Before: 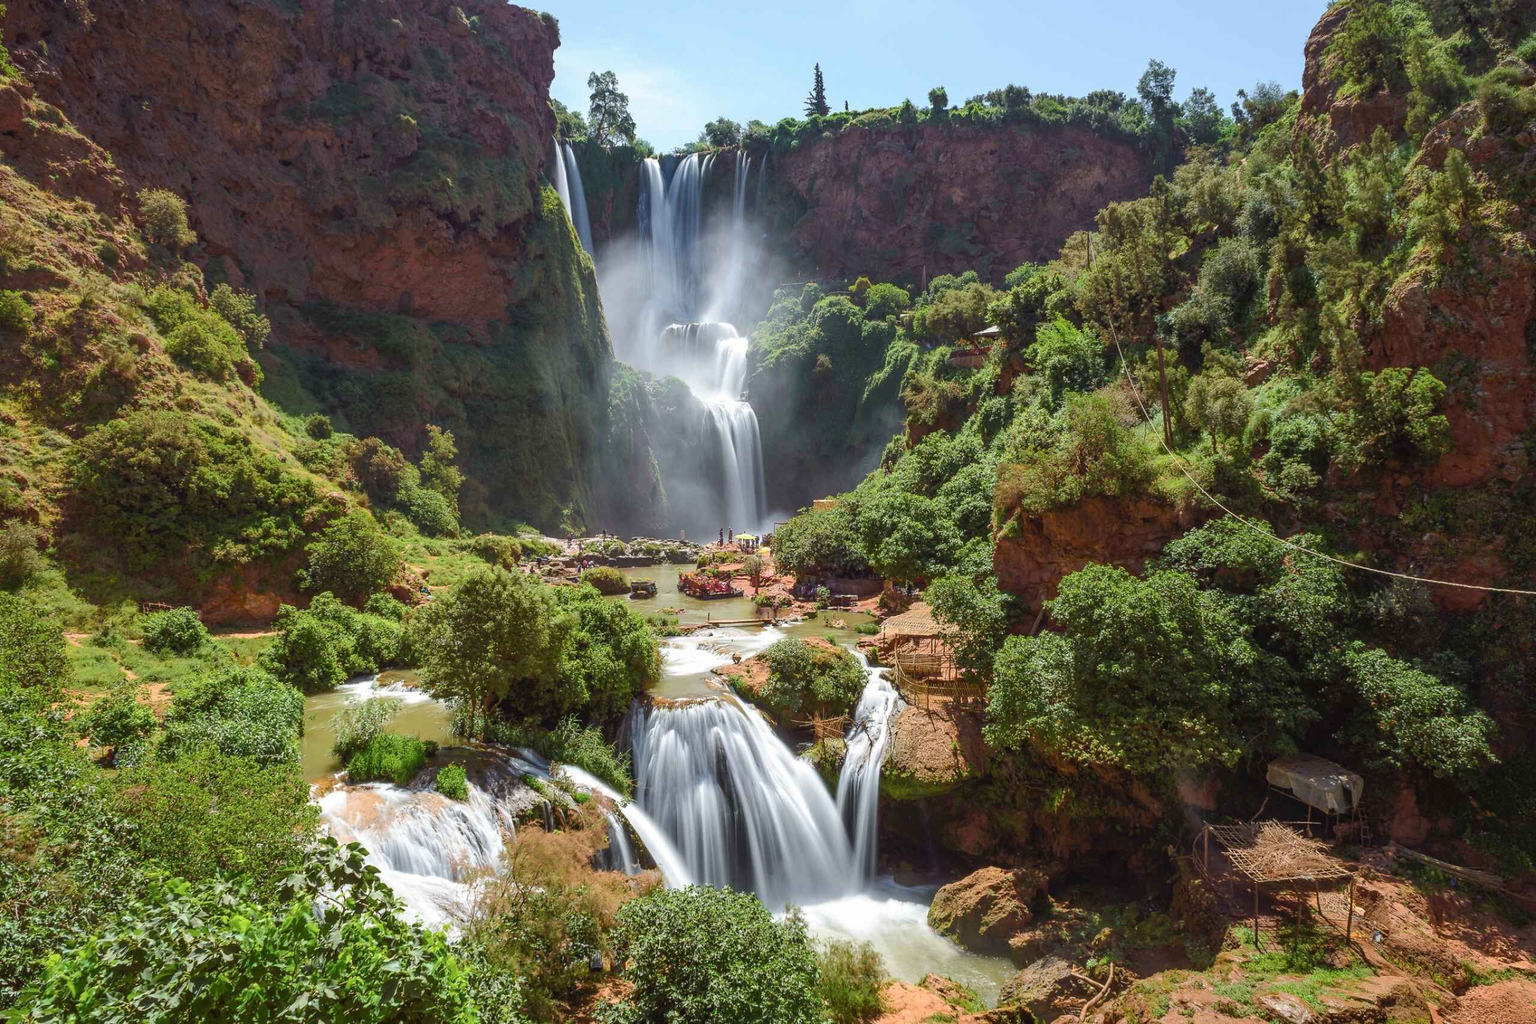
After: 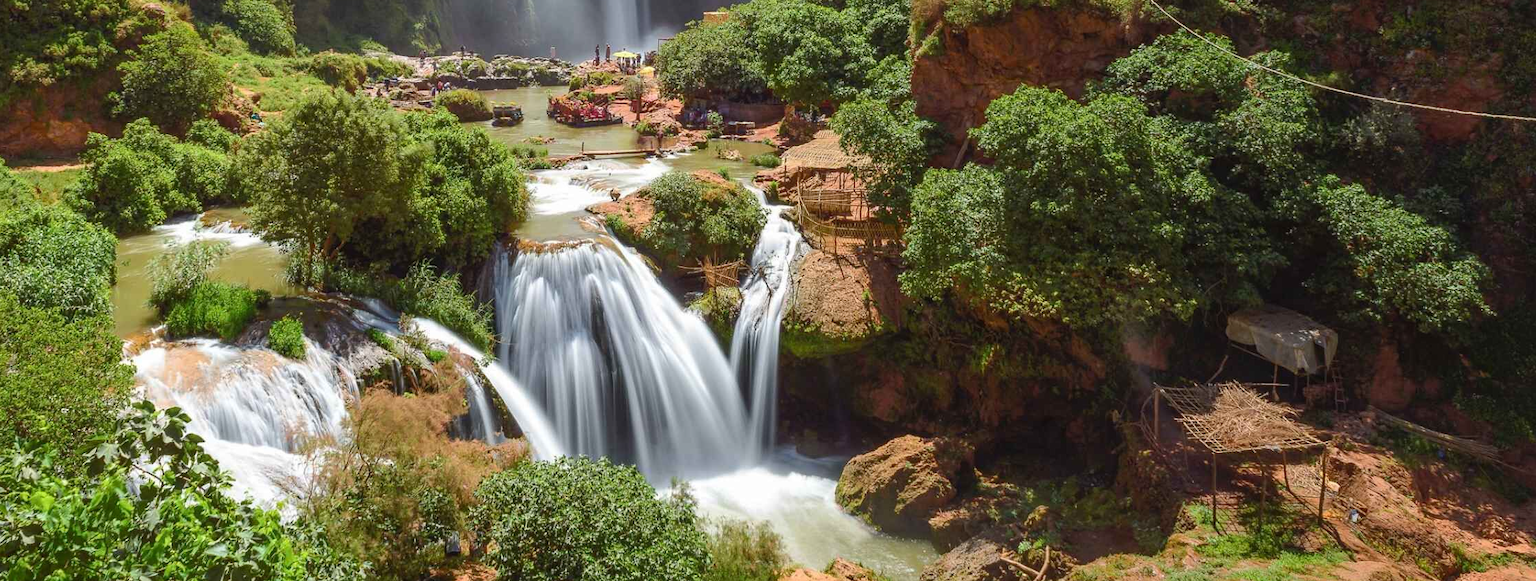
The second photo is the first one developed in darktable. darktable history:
exposure: compensate exposure bias true, compensate highlight preservation false
contrast brightness saturation: contrast -0.02, brightness -0.007, saturation 0.037
levels: mode automatic, levels [0.036, 0.364, 0.827]
crop and rotate: left 13.249%, top 47.854%, bottom 2.919%
